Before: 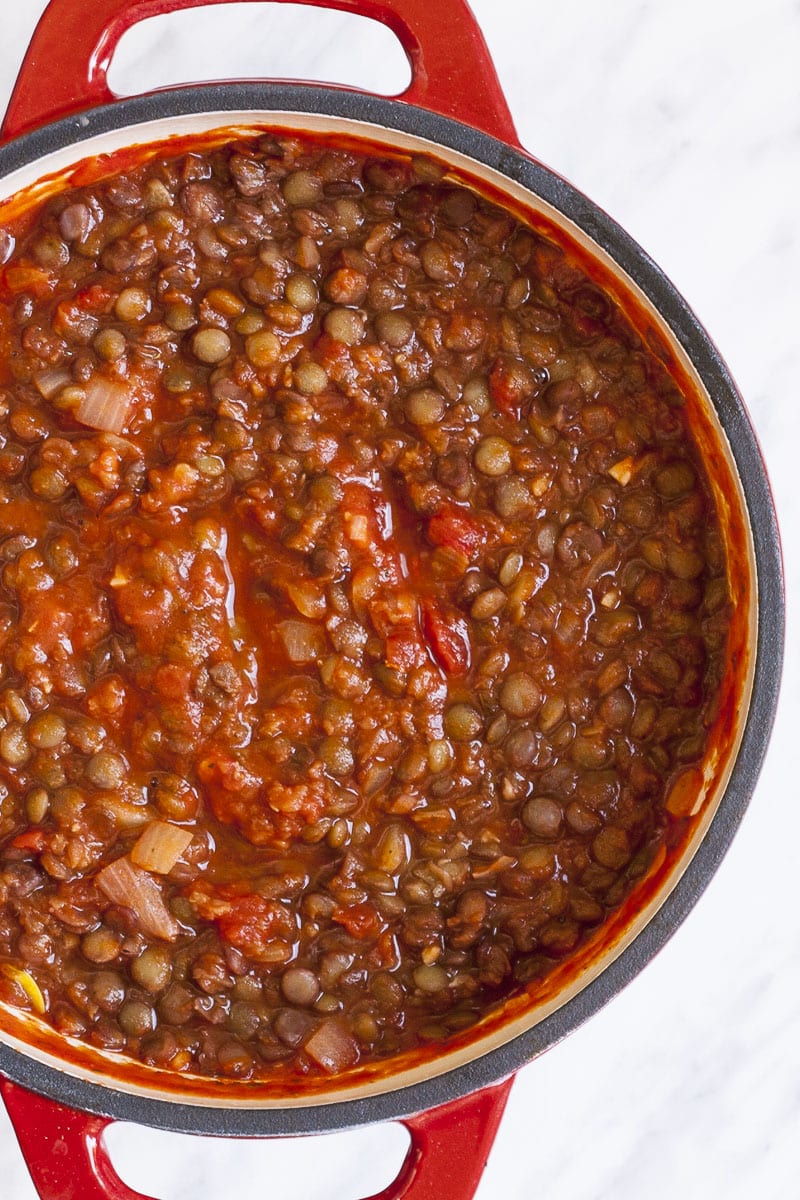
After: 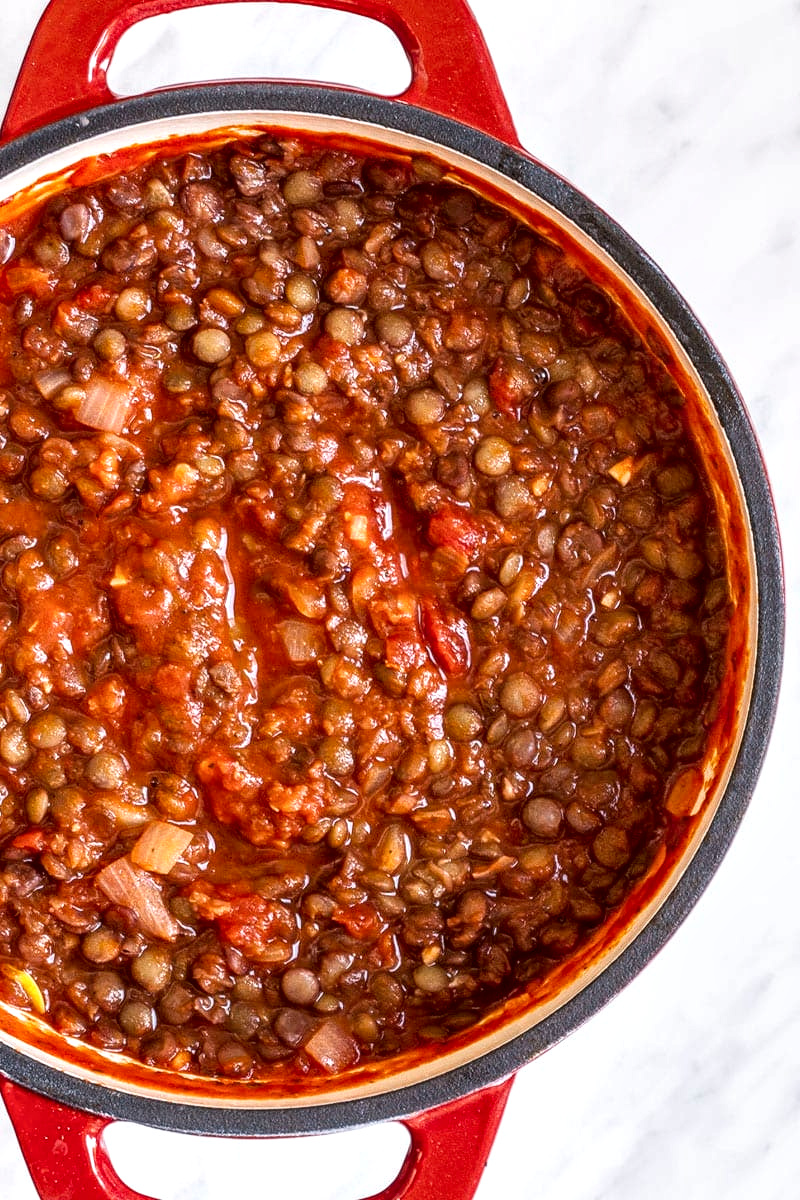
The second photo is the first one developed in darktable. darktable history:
local contrast: highlights 60%, shadows 60%, detail 160%
